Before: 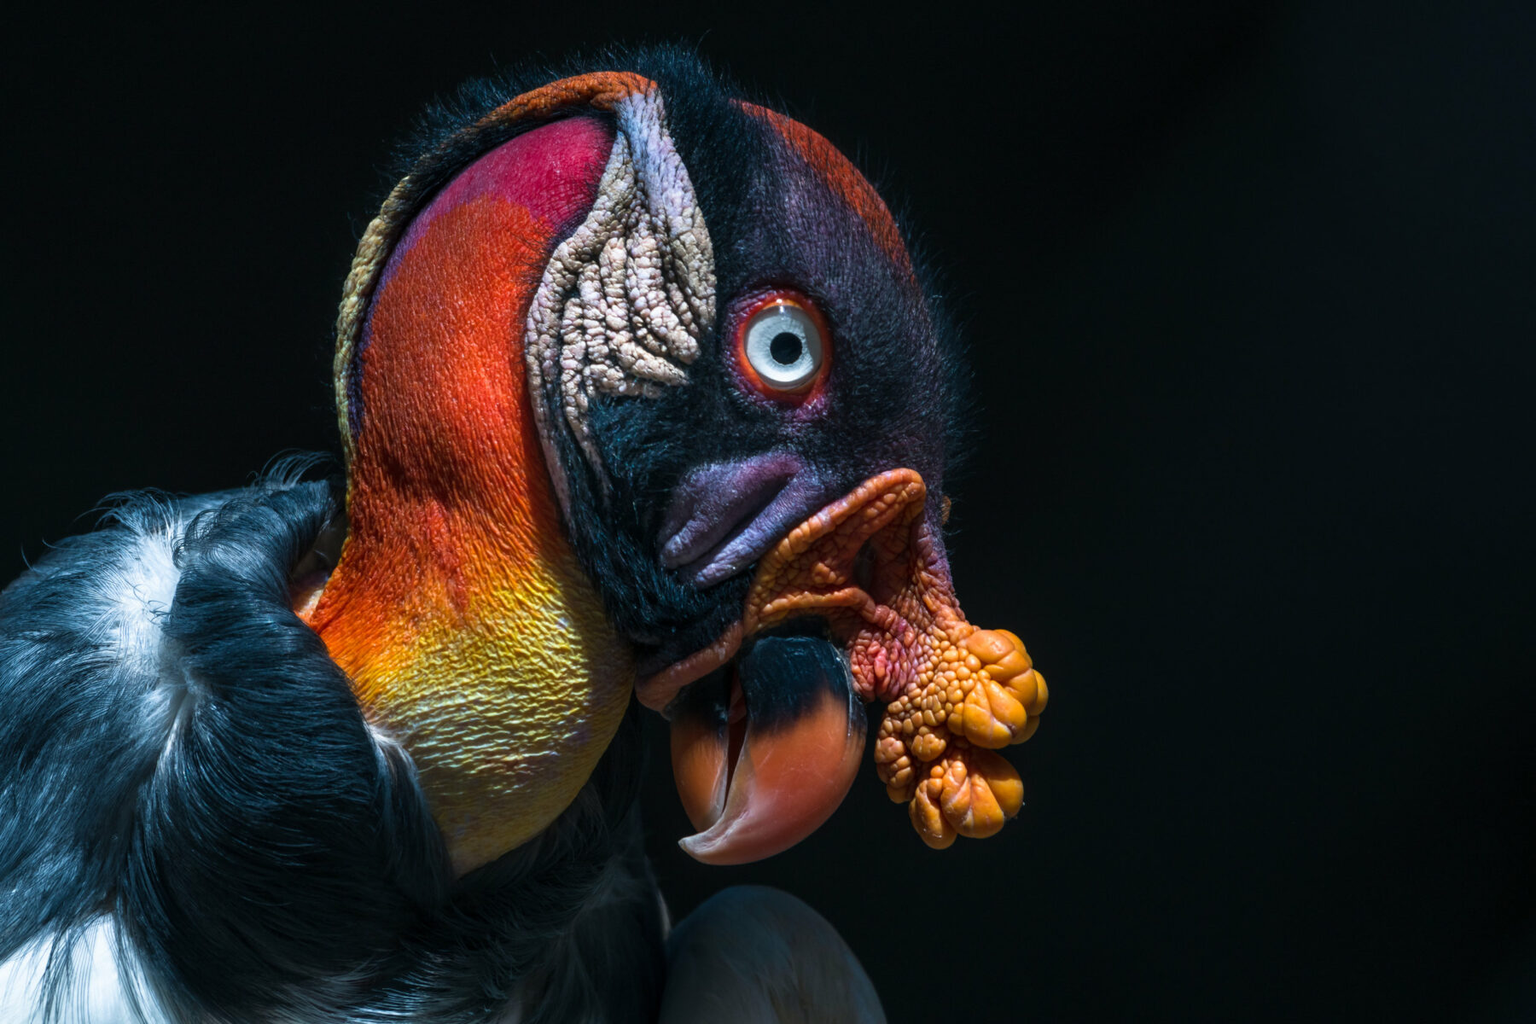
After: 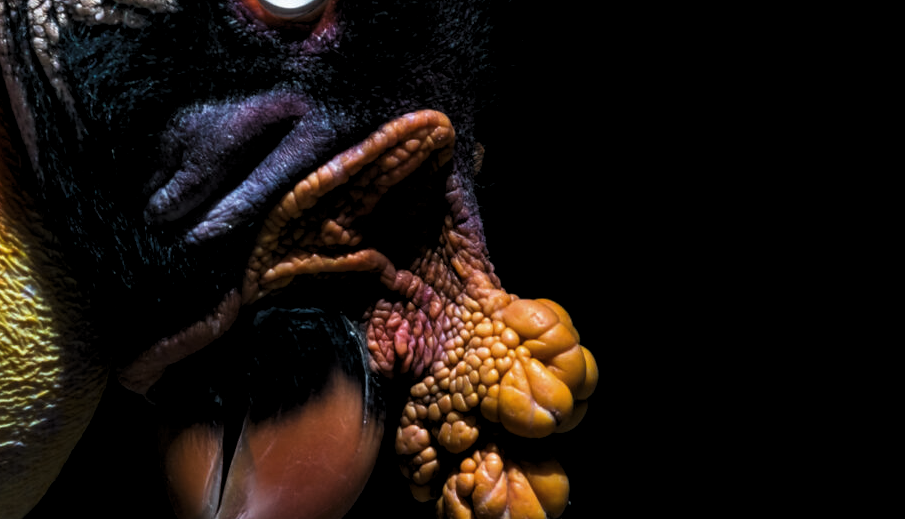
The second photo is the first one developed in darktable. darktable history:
crop: left 35.03%, top 36.625%, right 14.663%, bottom 20.057%
levels: levels [0.116, 0.574, 1]
